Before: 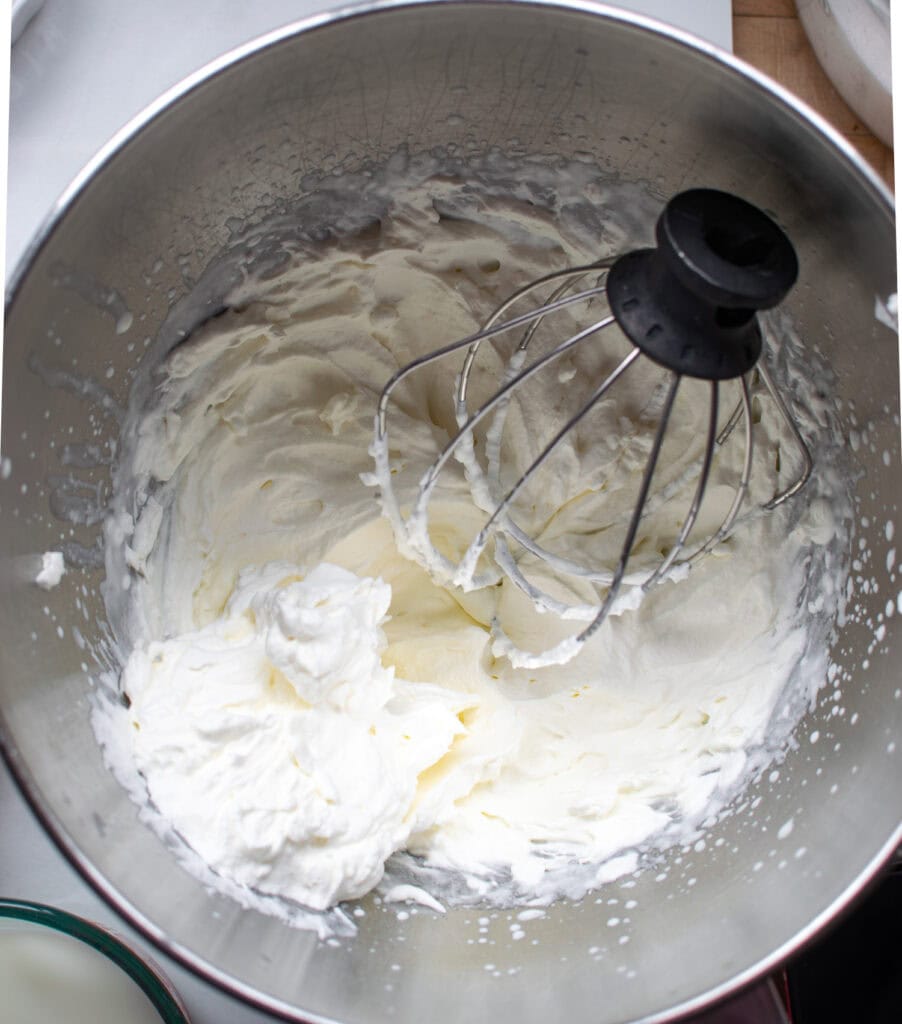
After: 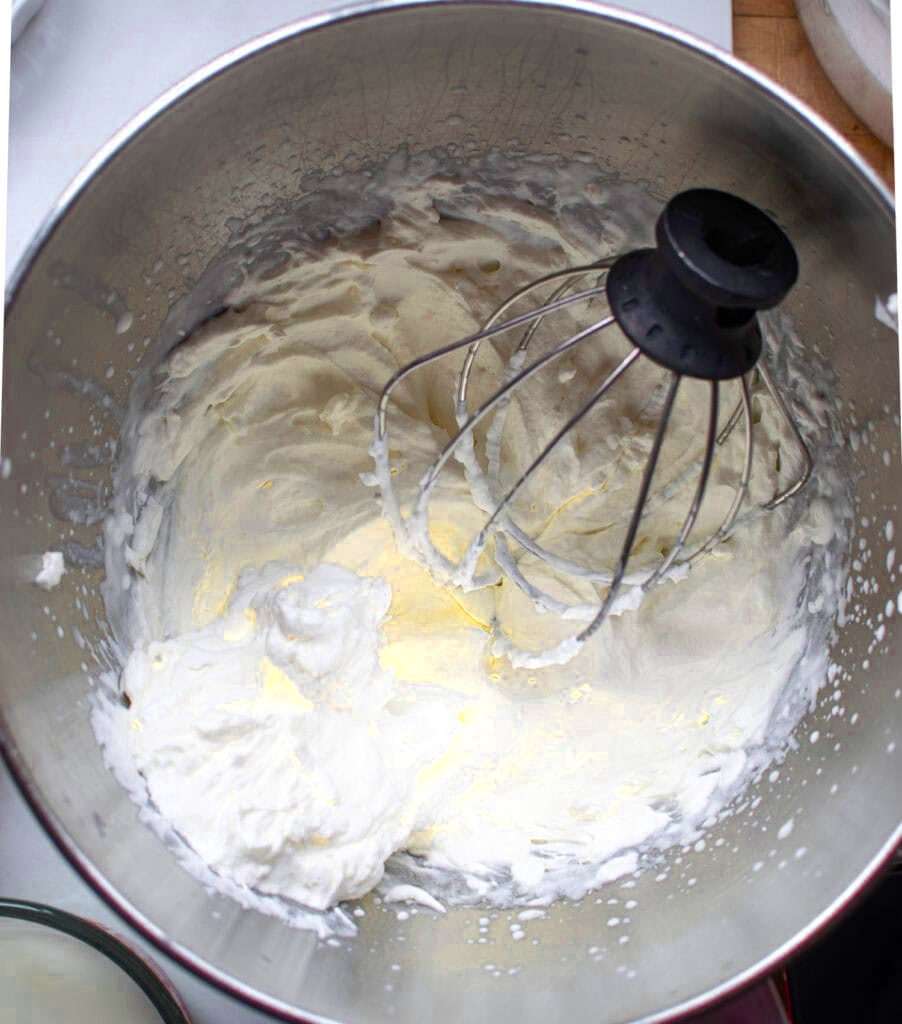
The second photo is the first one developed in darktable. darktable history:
color zones: curves: ch0 [(0.004, 0.305) (0.261, 0.623) (0.389, 0.399) (0.708, 0.571) (0.947, 0.34)]; ch1 [(0.025, 0.645) (0.229, 0.584) (0.326, 0.551) (0.484, 0.262) (0.757, 0.643)], mix 100.99%
